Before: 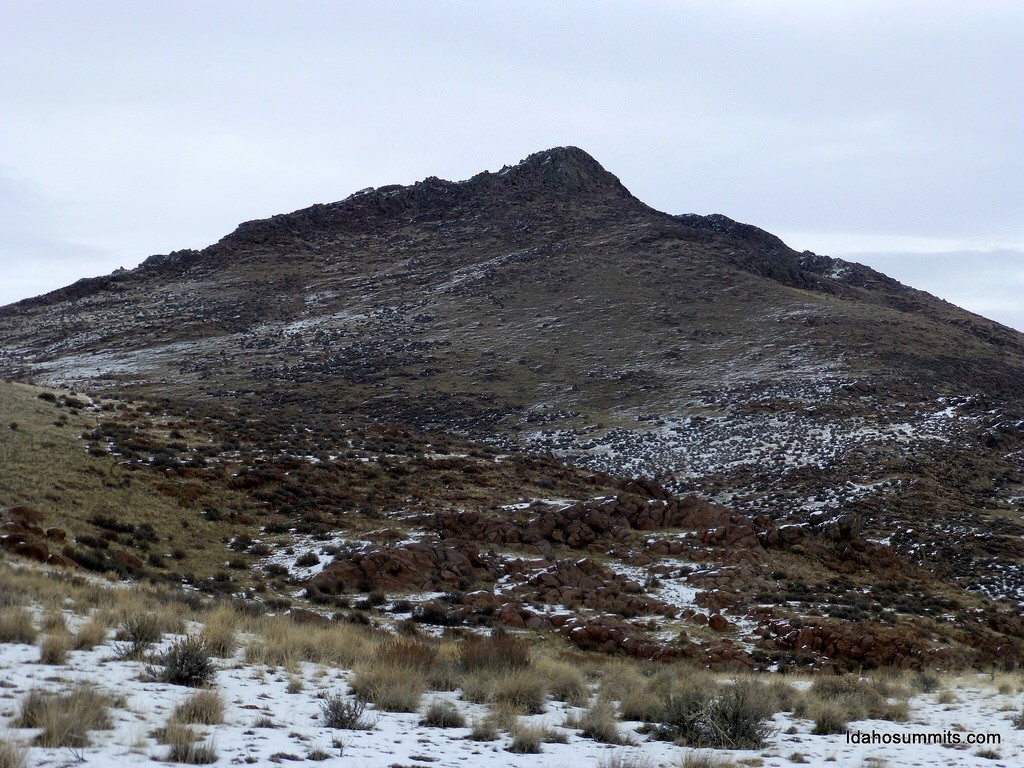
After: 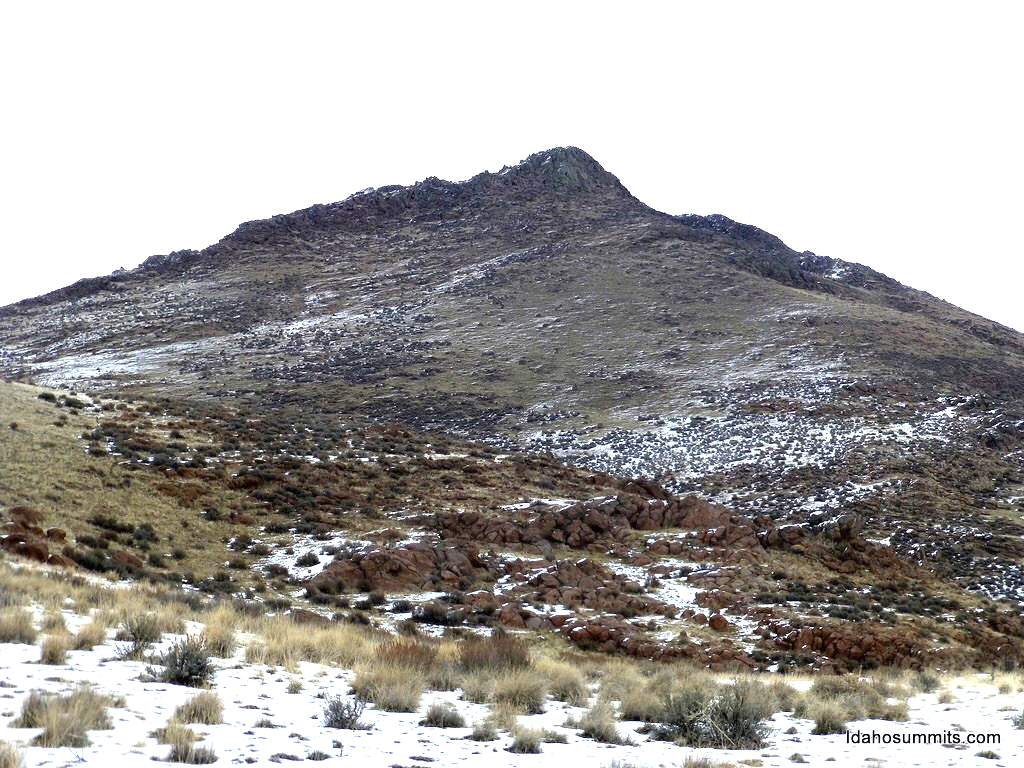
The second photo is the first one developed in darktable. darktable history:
exposure: black level correction 0, exposure 1.5 EV, compensate exposure bias true, compensate highlight preservation false
